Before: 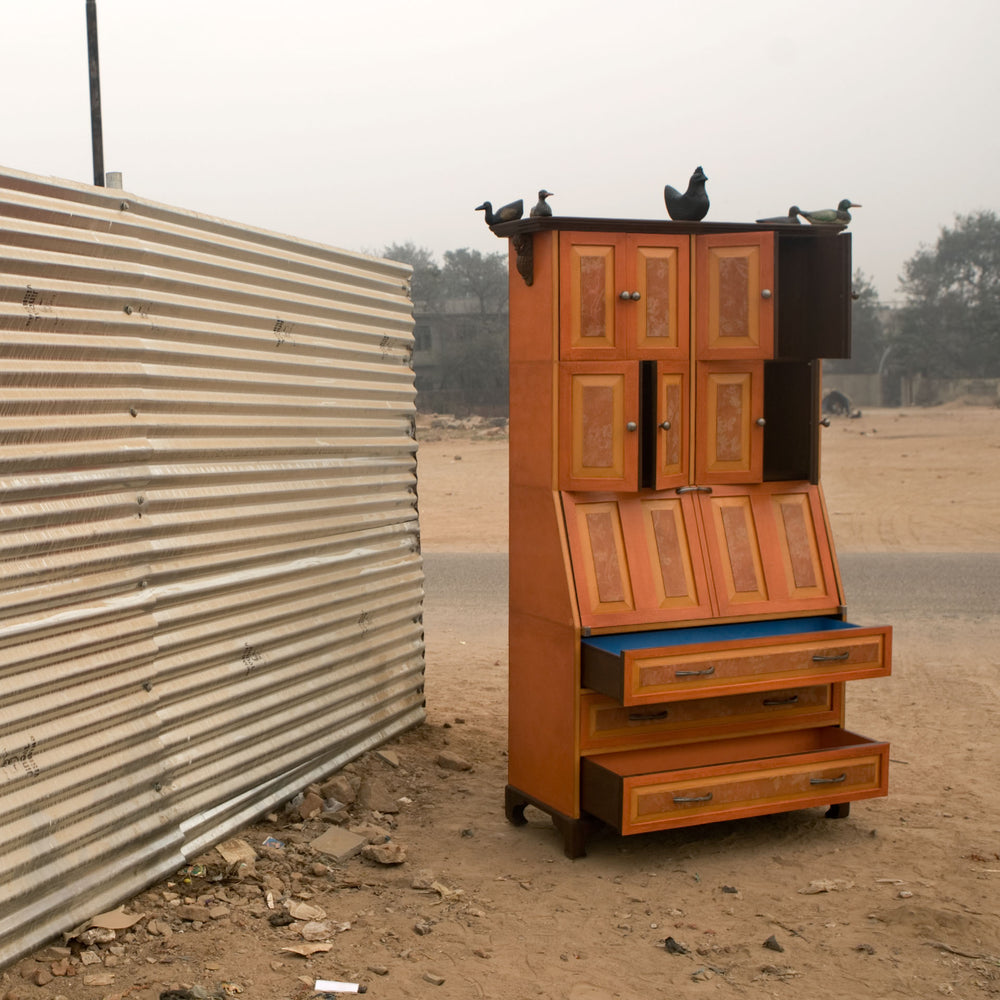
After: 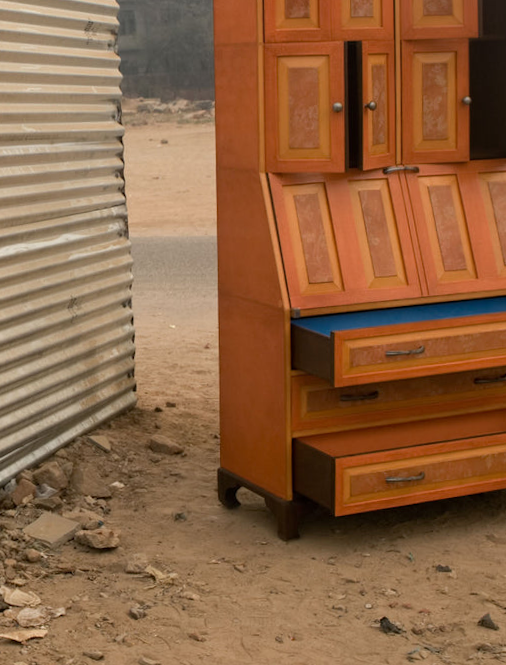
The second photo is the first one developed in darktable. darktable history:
rotate and perspective: rotation -1°, crop left 0.011, crop right 0.989, crop top 0.025, crop bottom 0.975
crop and rotate: left 29.237%, top 31.152%, right 19.807%
